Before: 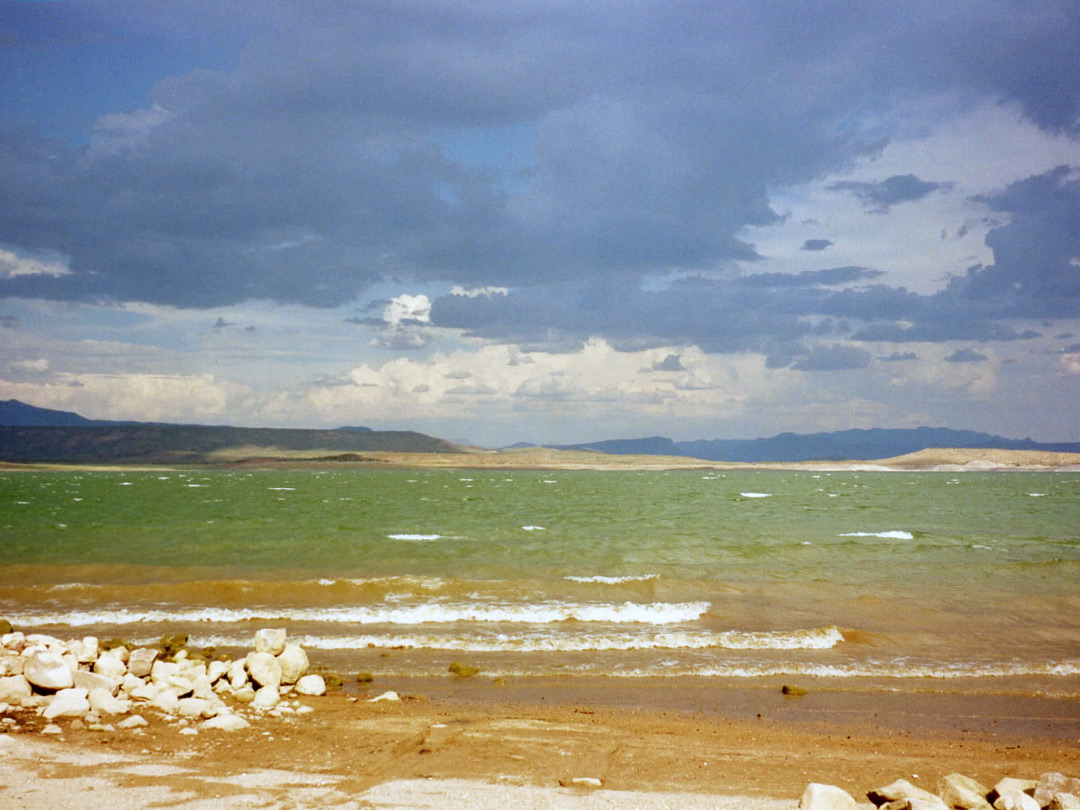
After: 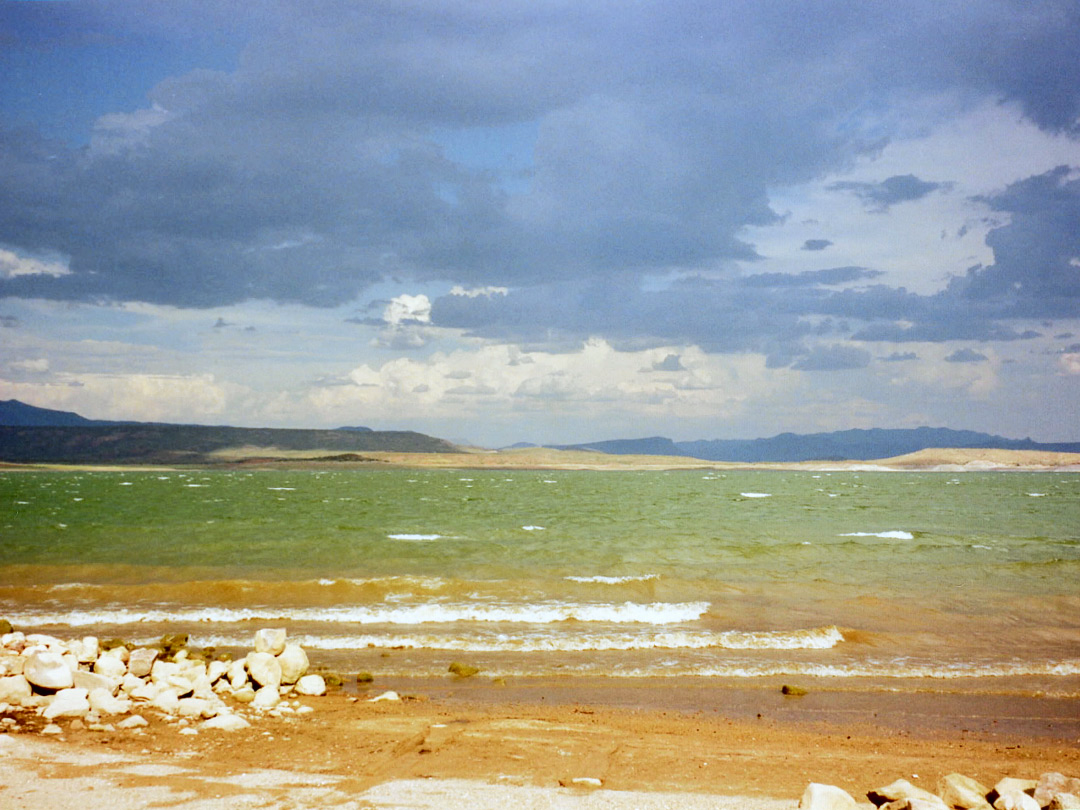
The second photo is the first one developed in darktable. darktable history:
tone curve: curves: ch0 [(0, 0.01) (0.037, 0.032) (0.131, 0.108) (0.275, 0.256) (0.483, 0.512) (0.61, 0.665) (0.696, 0.742) (0.792, 0.819) (0.911, 0.925) (0.997, 0.995)]; ch1 [(0, 0) (0.301, 0.3) (0.423, 0.421) (0.492, 0.488) (0.507, 0.503) (0.53, 0.532) (0.573, 0.586) (0.683, 0.702) (0.746, 0.77) (1, 1)]; ch2 [(0, 0) (0.246, 0.233) (0.36, 0.352) (0.415, 0.415) (0.485, 0.487) (0.502, 0.504) (0.525, 0.518) (0.539, 0.539) (0.587, 0.594) (0.636, 0.652) (0.711, 0.729) (0.845, 0.855) (0.998, 0.977)], color space Lab, independent channels, preserve colors none
